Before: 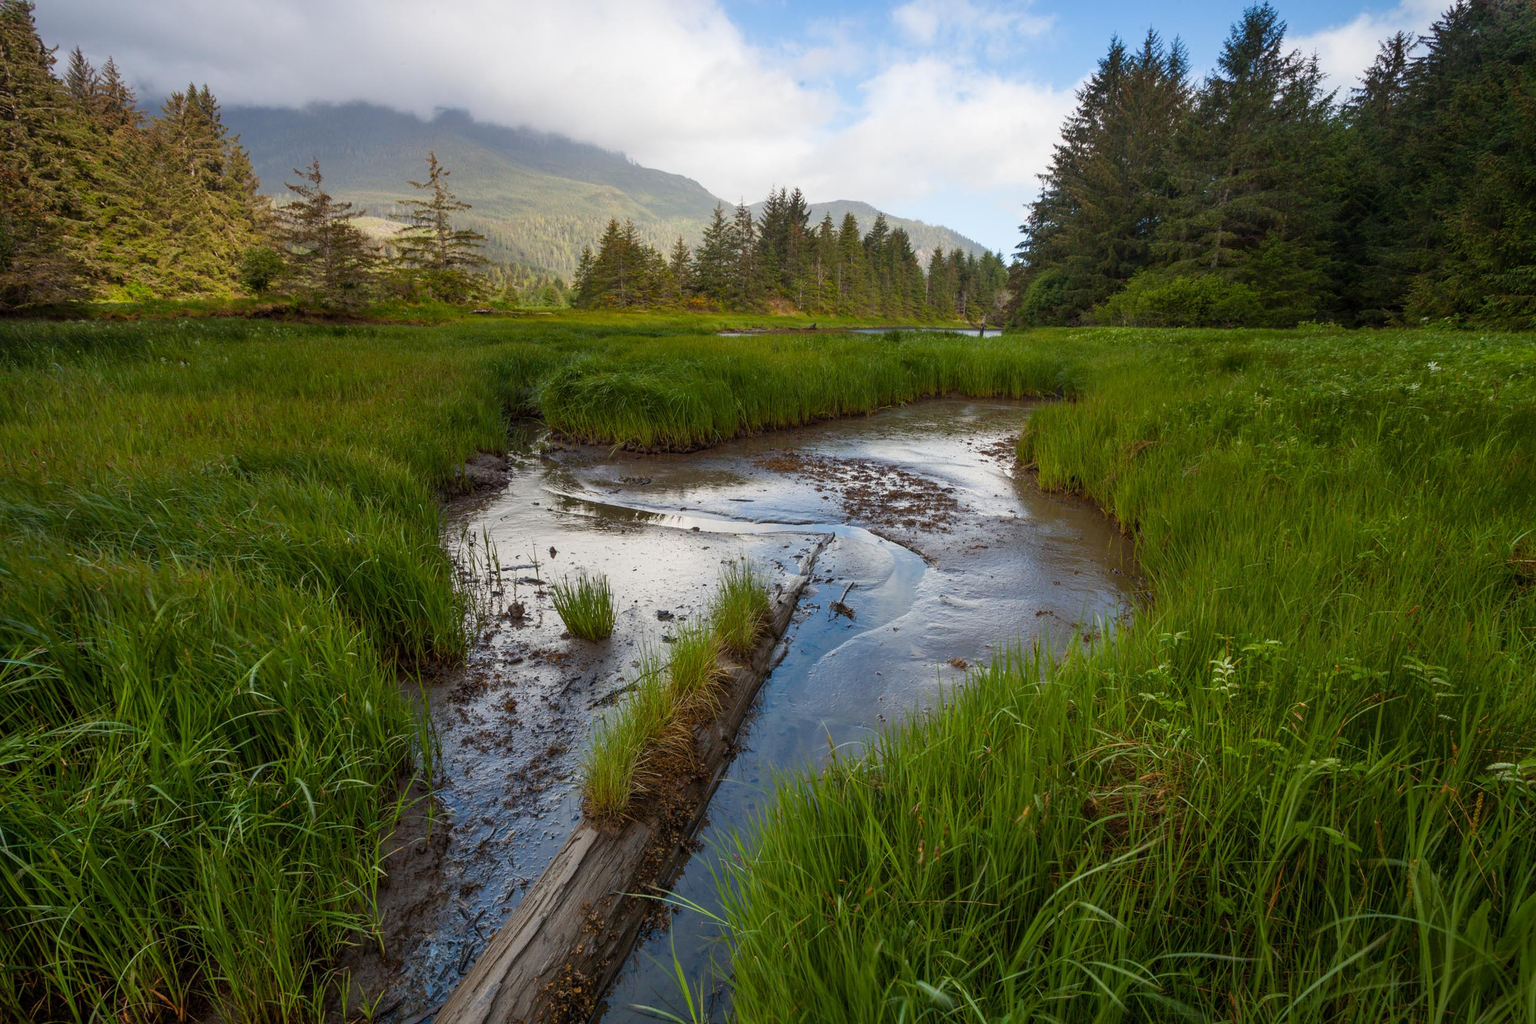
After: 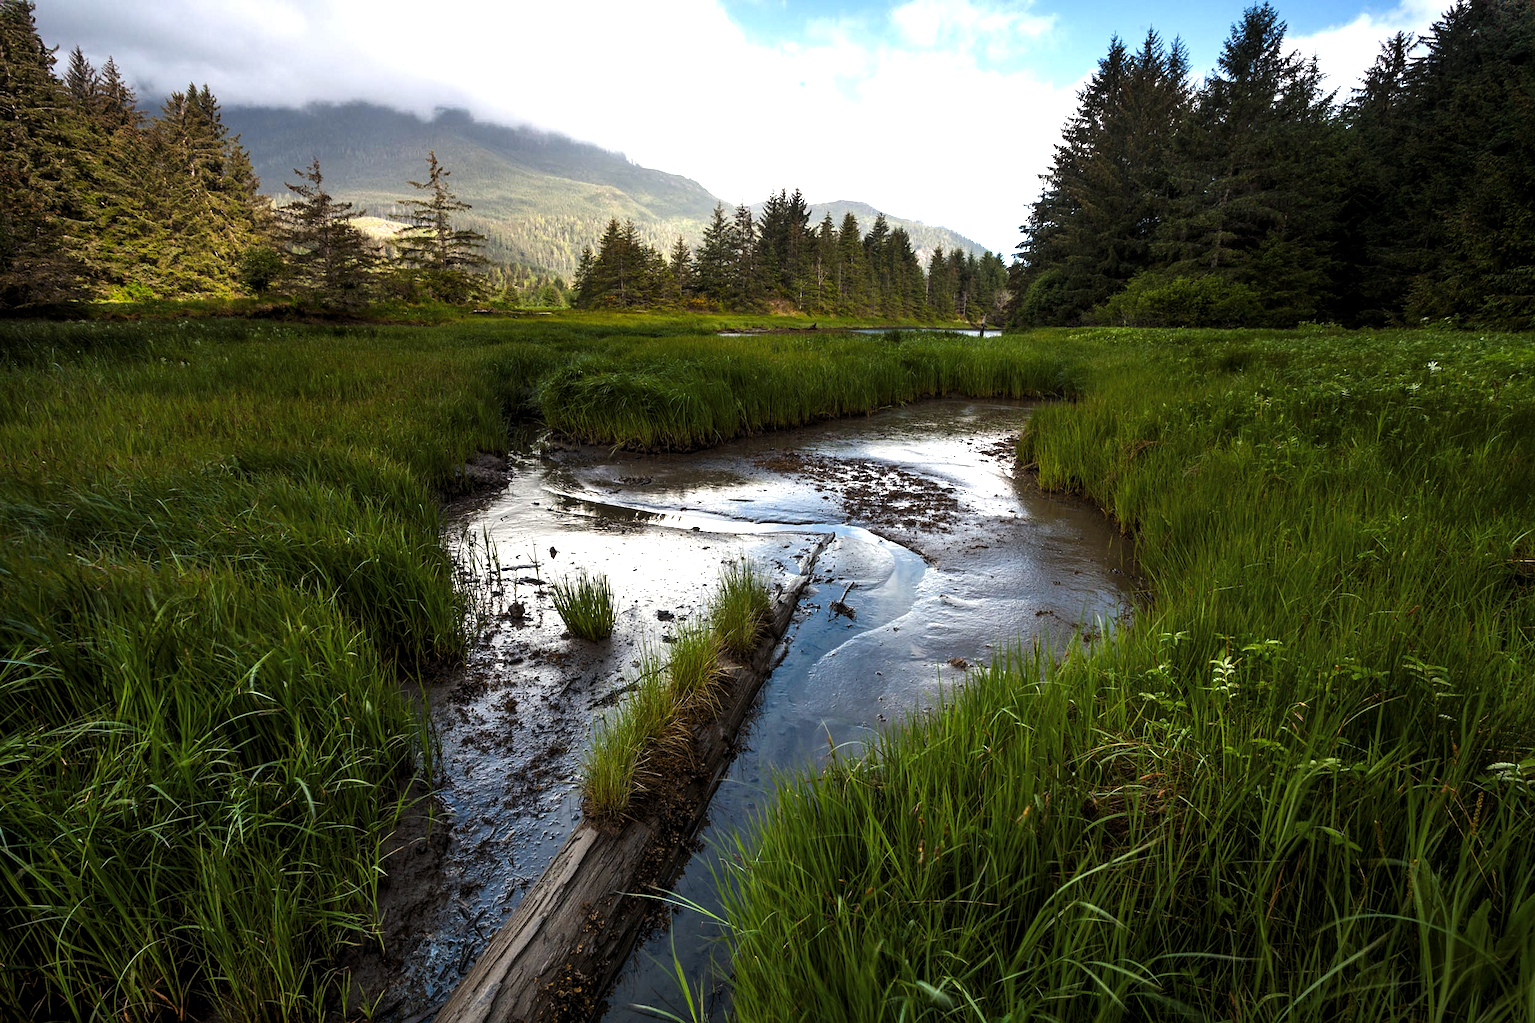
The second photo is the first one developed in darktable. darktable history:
sharpen: amount 0.209
tone curve: curves: ch1 [(0, 0) (0.214, 0.291) (0.372, 0.44) (0.463, 0.476) (0.498, 0.502) (0.521, 0.531) (1, 1)]; ch2 [(0, 0) (0.456, 0.447) (0.5, 0.5) (0.547, 0.557) (0.592, 0.57) (0.631, 0.602) (1, 1)], color space Lab, linked channels, preserve colors none
levels: levels [0.044, 0.475, 0.791]
base curve: preserve colors none
